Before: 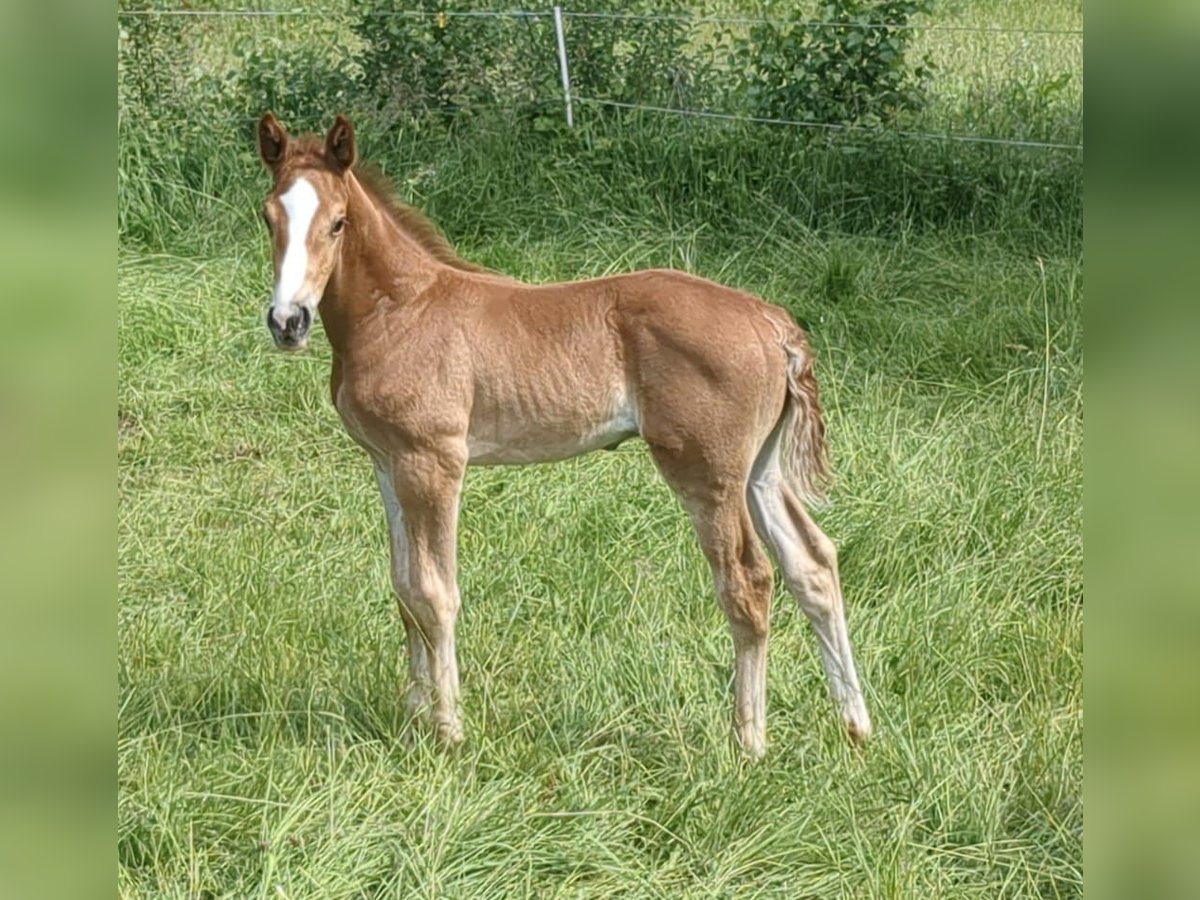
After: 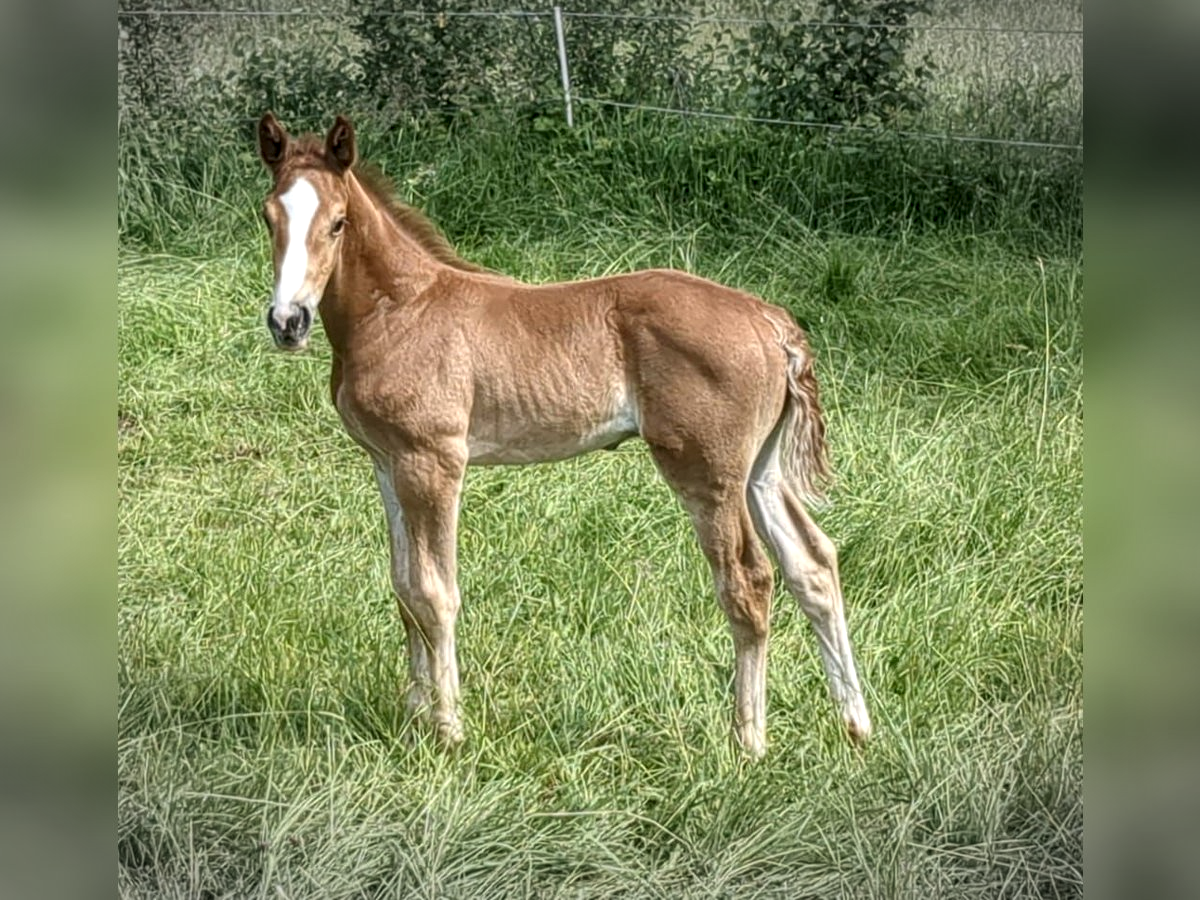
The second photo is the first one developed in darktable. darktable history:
vignetting: fall-off start 79.43%, saturation -0.649, width/height ratio 1.327, unbound false
local contrast: detail 142%
